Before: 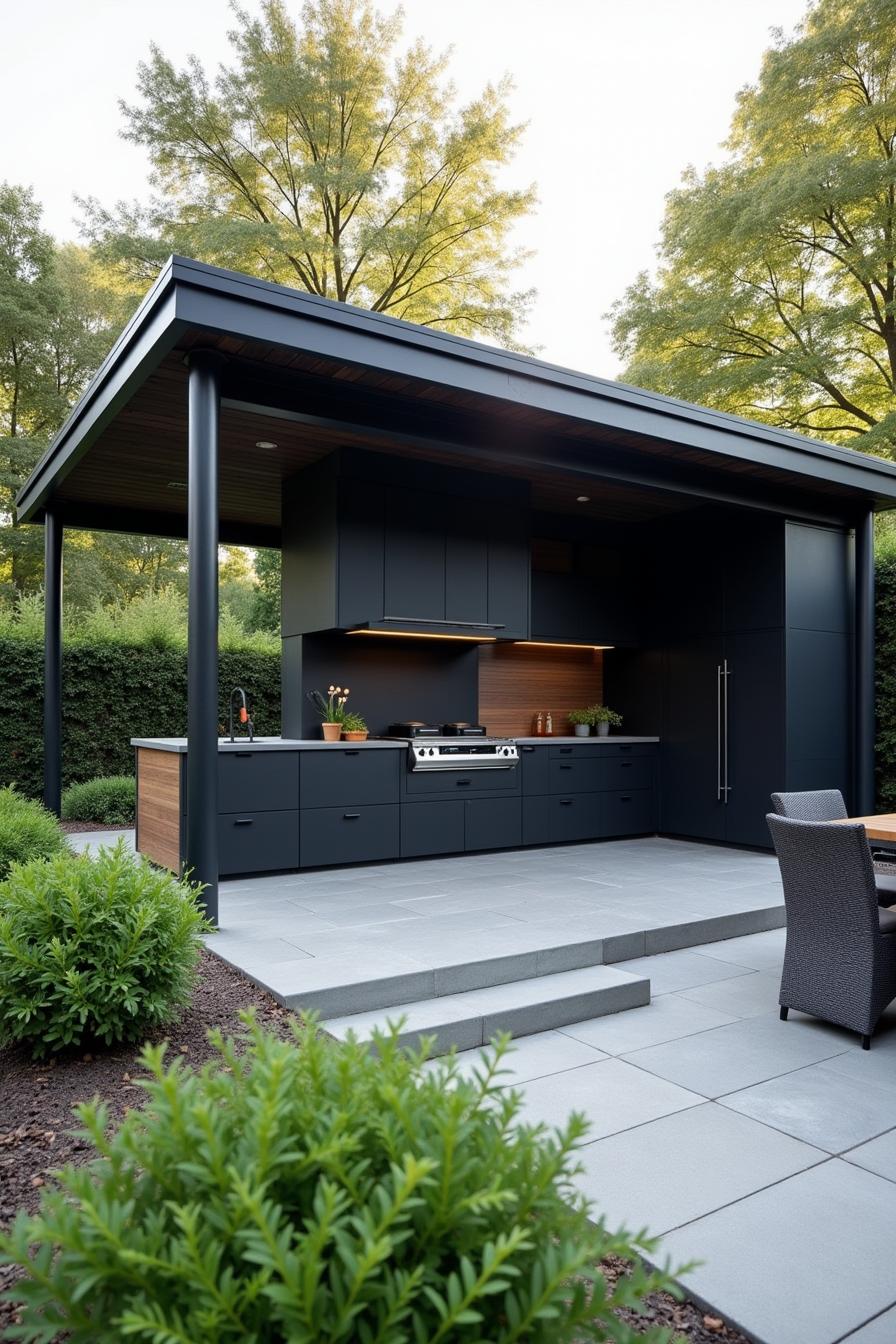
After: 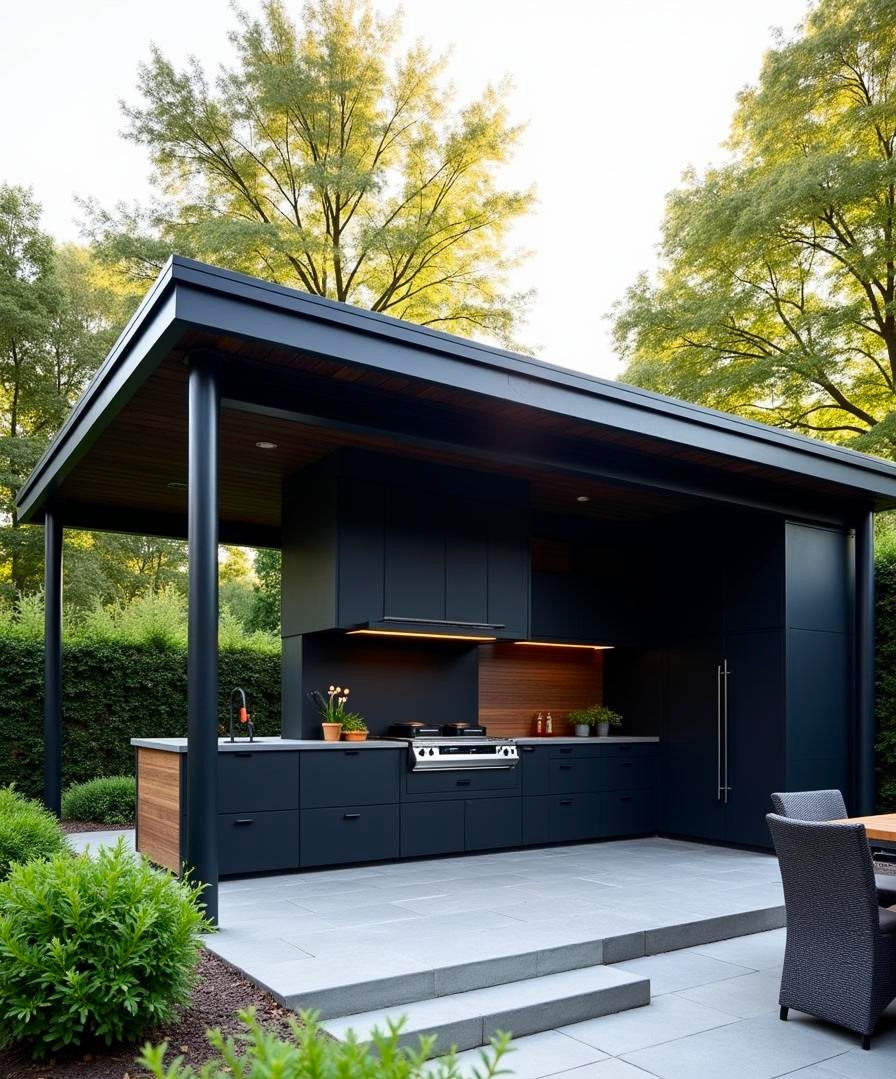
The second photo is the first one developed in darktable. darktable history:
crop: bottom 19.712%
contrast brightness saturation: contrast 0.185, saturation 0.302
